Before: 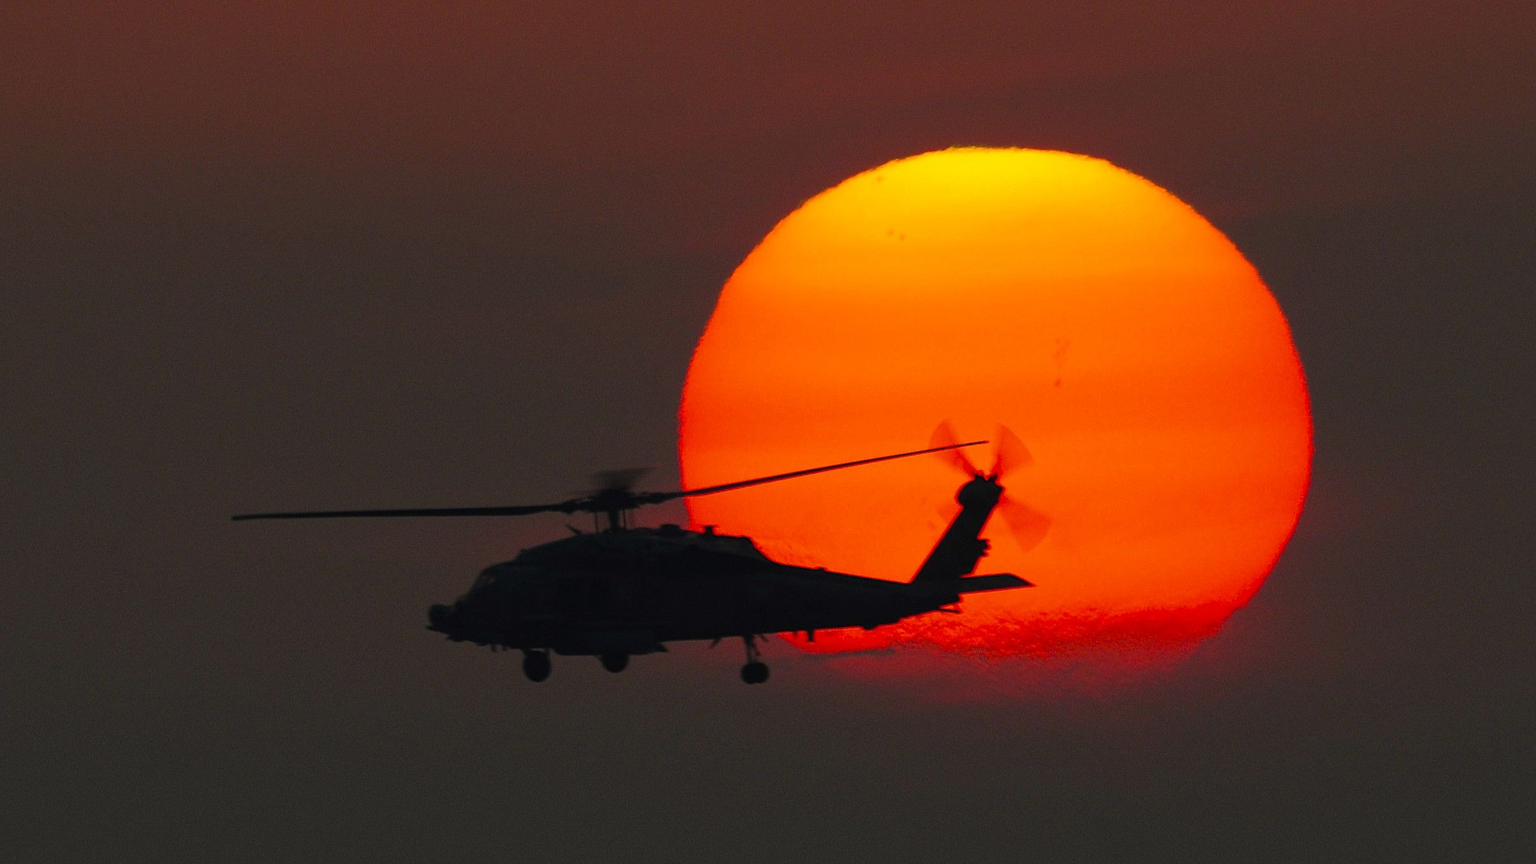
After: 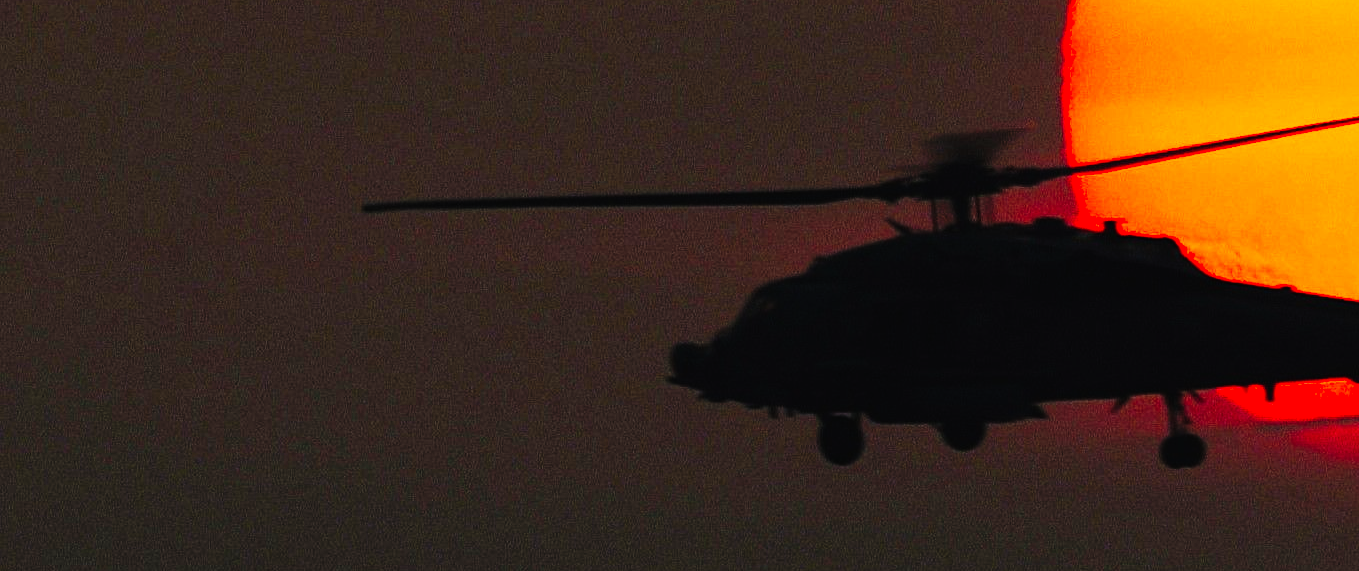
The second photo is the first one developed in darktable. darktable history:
tone curve: curves: ch0 [(0, 0.013) (0.074, 0.044) (0.251, 0.234) (0.472, 0.511) (0.63, 0.752) (0.746, 0.866) (0.899, 0.956) (1, 1)]; ch1 [(0, 0) (0.08, 0.08) (0.347, 0.394) (0.455, 0.441) (0.5, 0.5) (0.517, 0.53) (0.563, 0.611) (0.617, 0.682) (0.756, 0.788) (0.92, 0.92) (1, 1)]; ch2 [(0, 0) (0.096, 0.056) (0.304, 0.204) (0.5, 0.5) (0.539, 0.575) (0.597, 0.644) (0.92, 0.92) (1, 1)], preserve colors none
base curve: curves: ch0 [(0, 0) (0.028, 0.03) (0.121, 0.232) (0.46, 0.748) (0.859, 0.968) (1, 1)], preserve colors none
crop: top 44.573%, right 43.504%, bottom 13.183%
